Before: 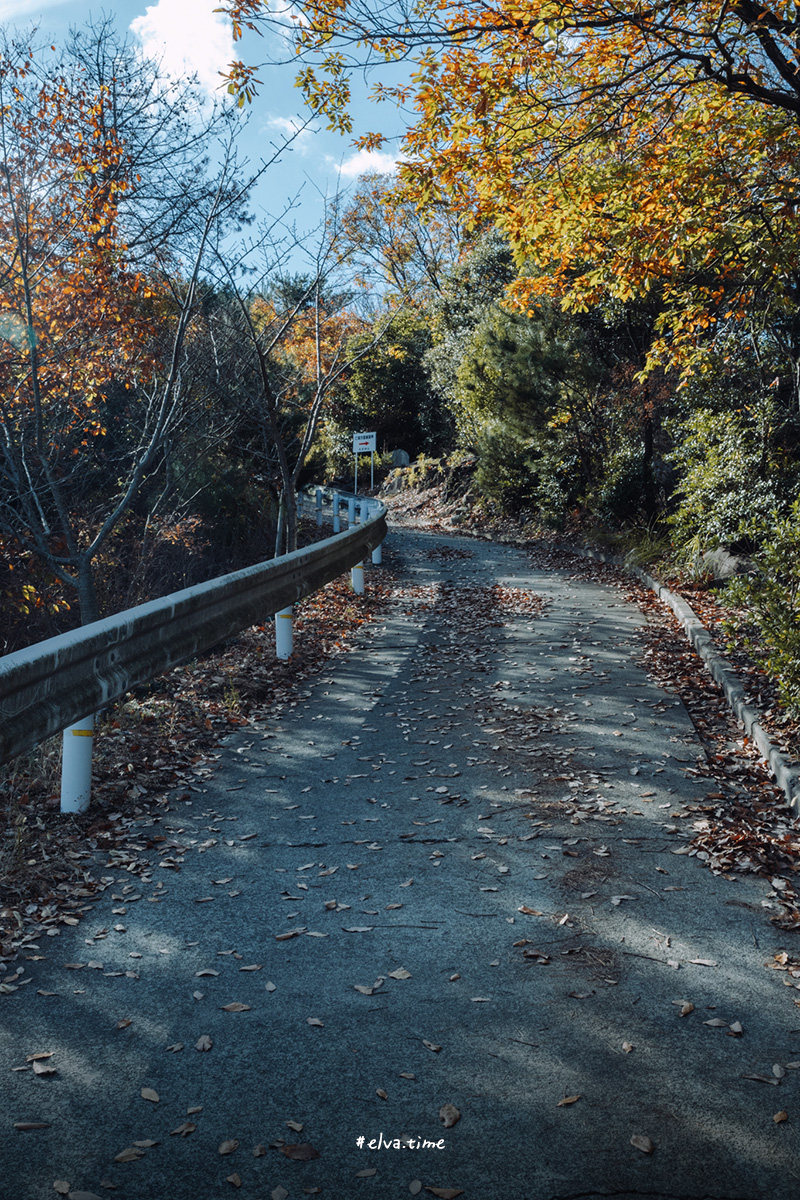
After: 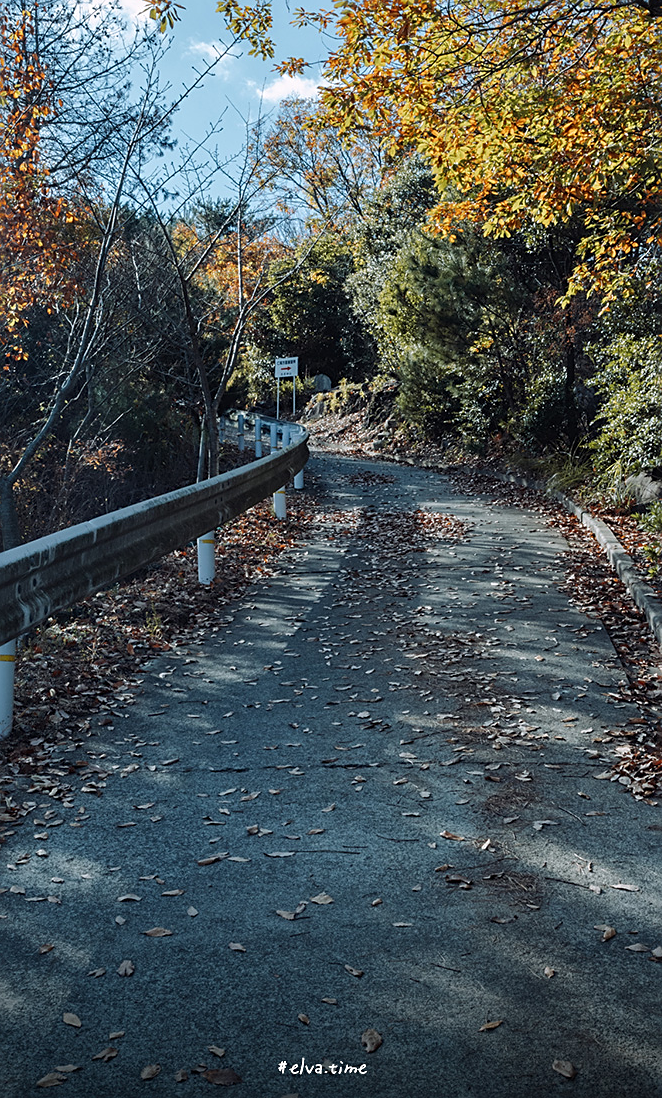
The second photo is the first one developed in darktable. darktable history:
crop: left 9.807%, top 6.259%, right 7.334%, bottom 2.177%
sharpen: on, module defaults
